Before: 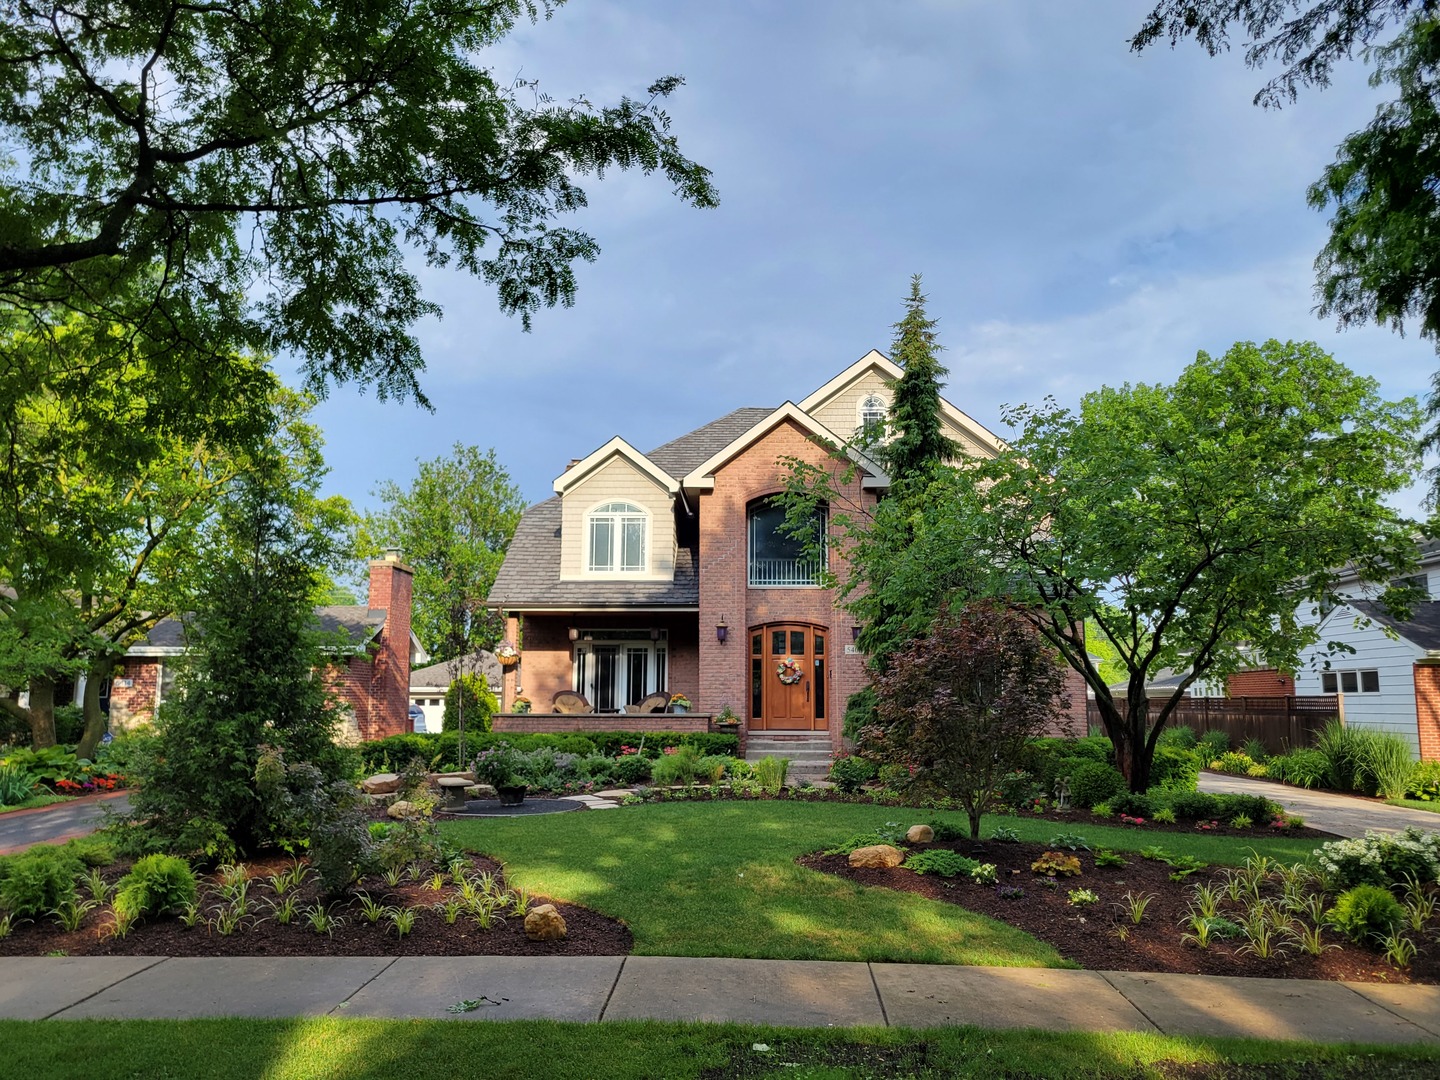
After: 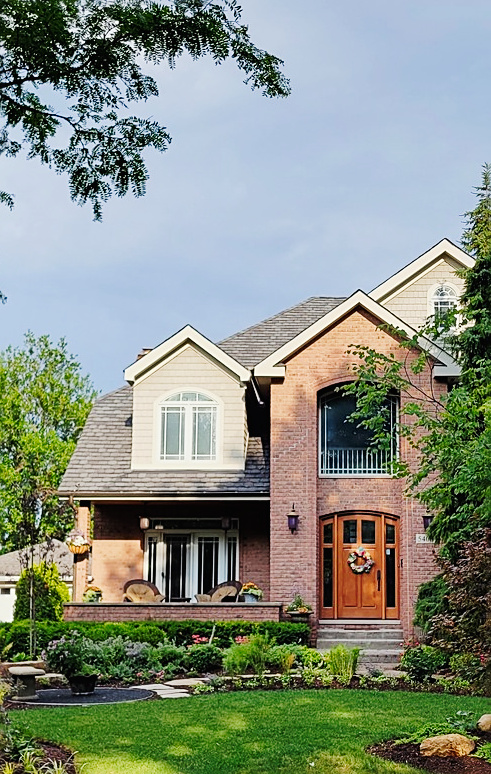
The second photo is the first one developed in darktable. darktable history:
crop and rotate: left 29.859%, top 10.384%, right 35.995%, bottom 17.935%
tone curve: curves: ch0 [(0, 0.012) (0.052, 0.04) (0.107, 0.086) (0.276, 0.265) (0.461, 0.531) (0.718, 0.79) (0.921, 0.909) (0.999, 0.951)]; ch1 [(0, 0) (0.339, 0.298) (0.402, 0.363) (0.444, 0.415) (0.485, 0.469) (0.494, 0.493) (0.504, 0.501) (0.525, 0.534) (0.555, 0.587) (0.594, 0.647) (1, 1)]; ch2 [(0, 0) (0.48, 0.48) (0.504, 0.5) (0.535, 0.557) (0.581, 0.623) (0.649, 0.683) (0.824, 0.815) (1, 1)], preserve colors none
sharpen: on, module defaults
